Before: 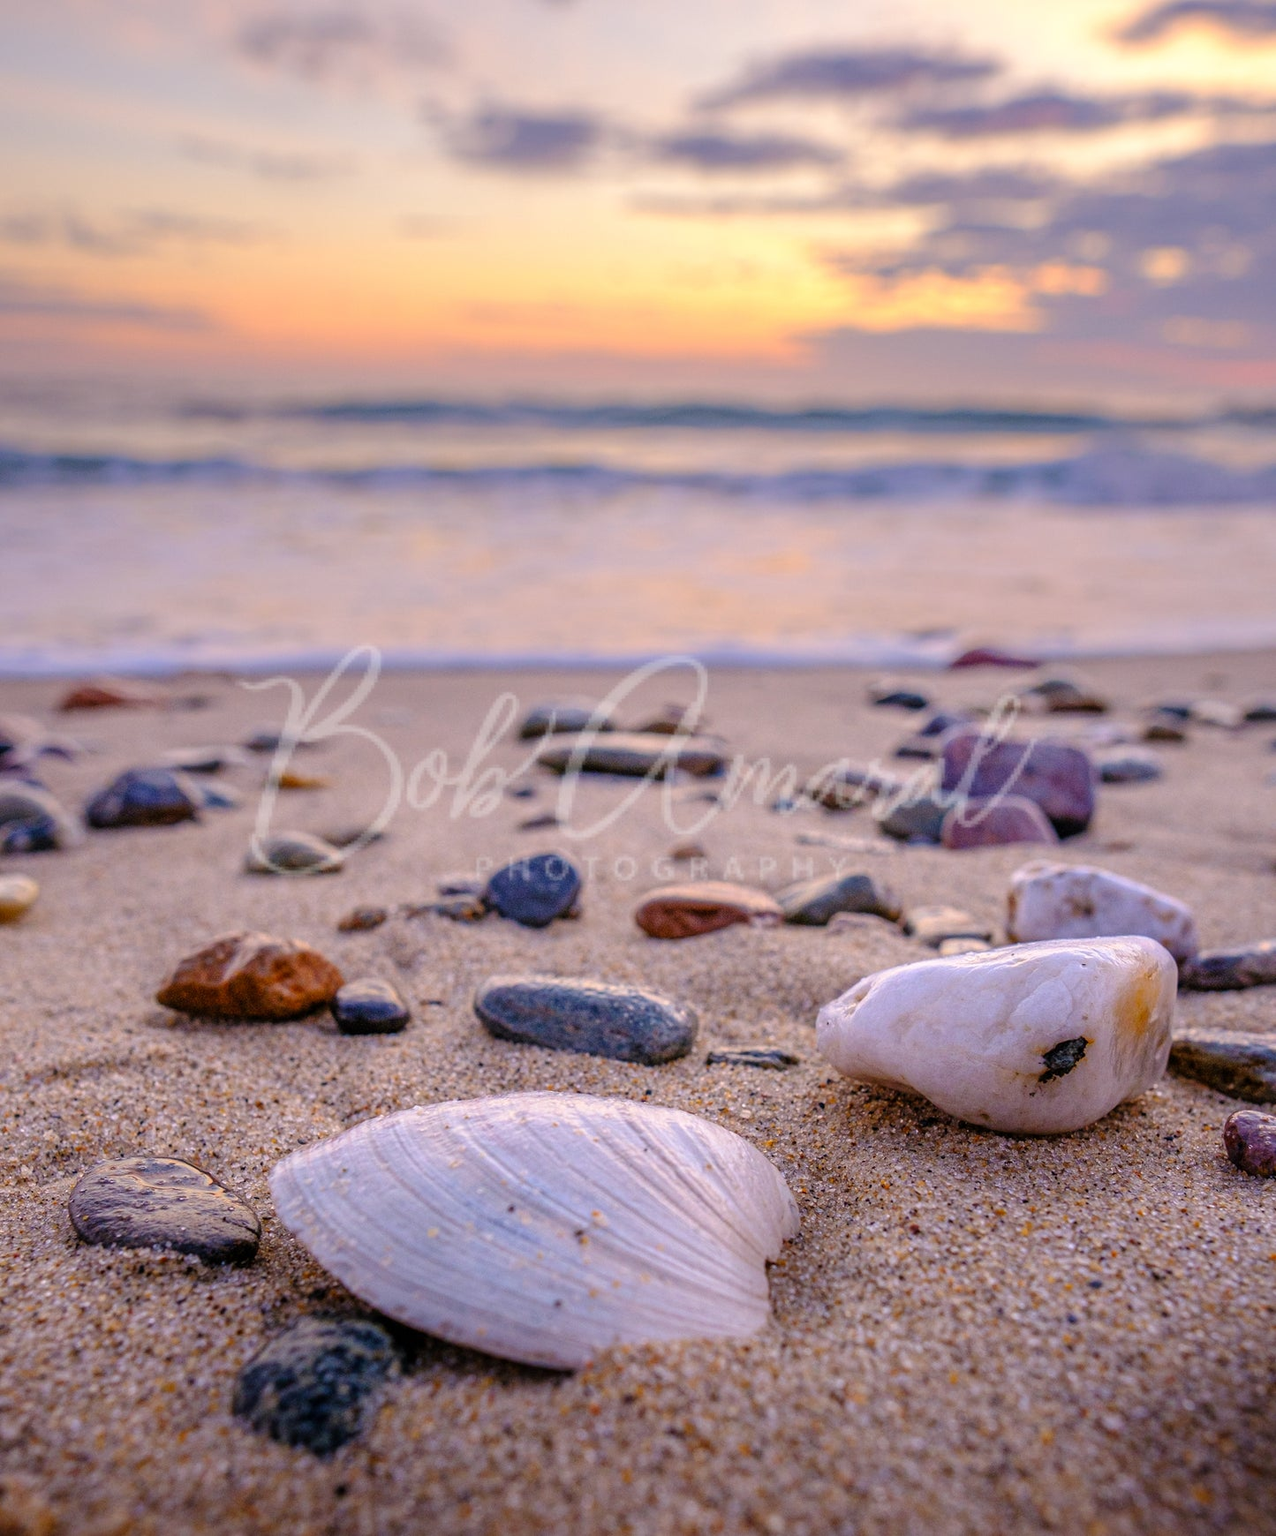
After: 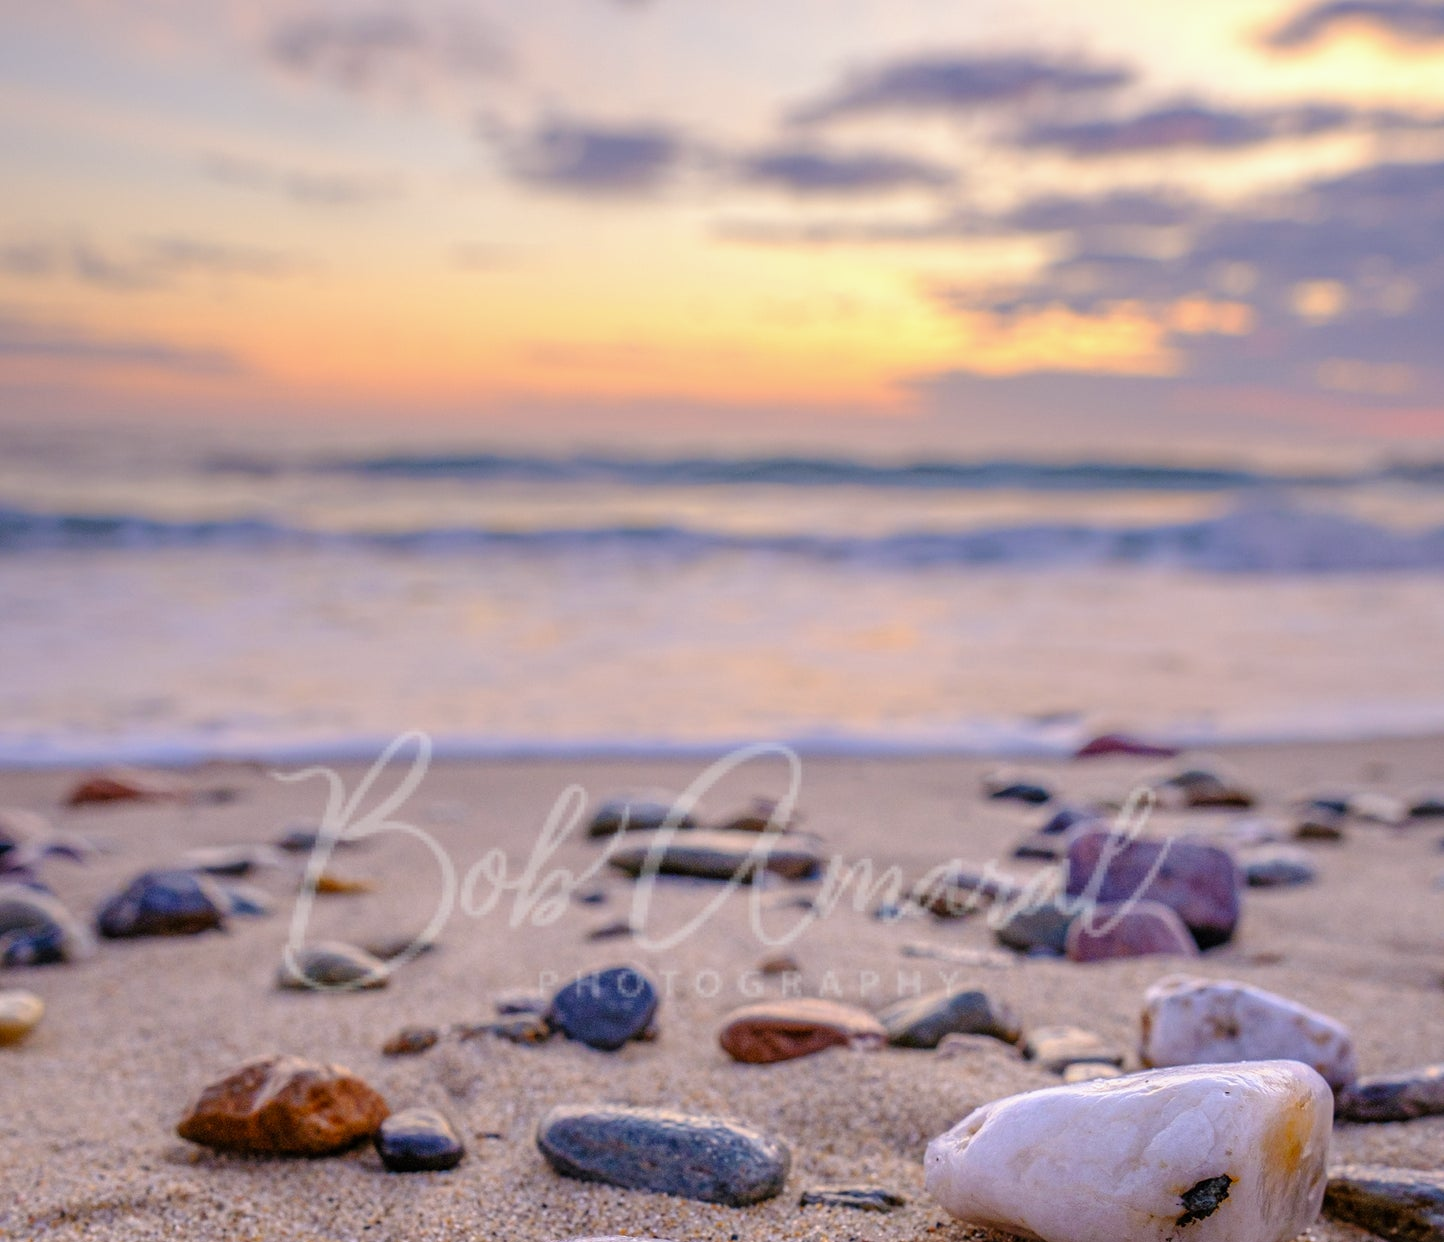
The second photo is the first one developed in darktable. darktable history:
crop: bottom 28.576%
white balance: red 0.978, blue 0.999
